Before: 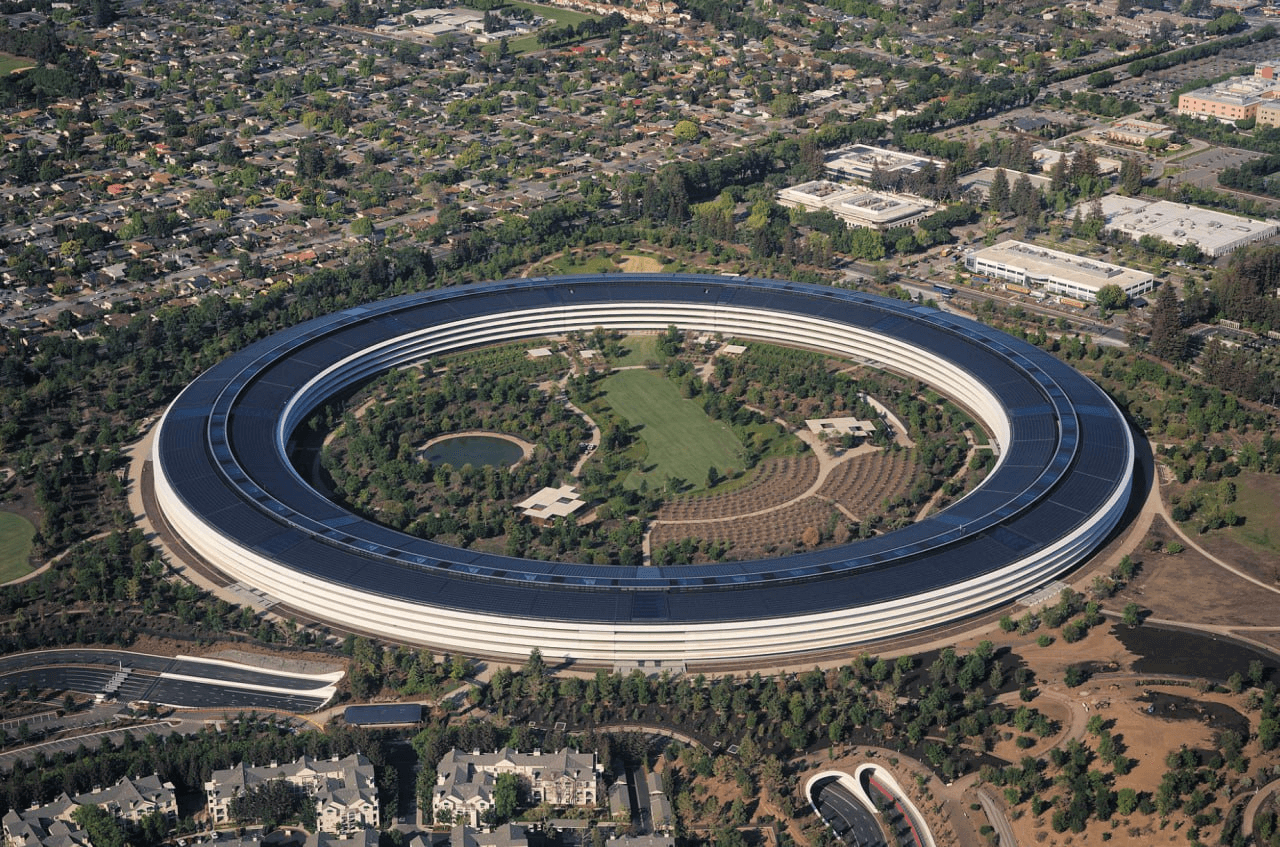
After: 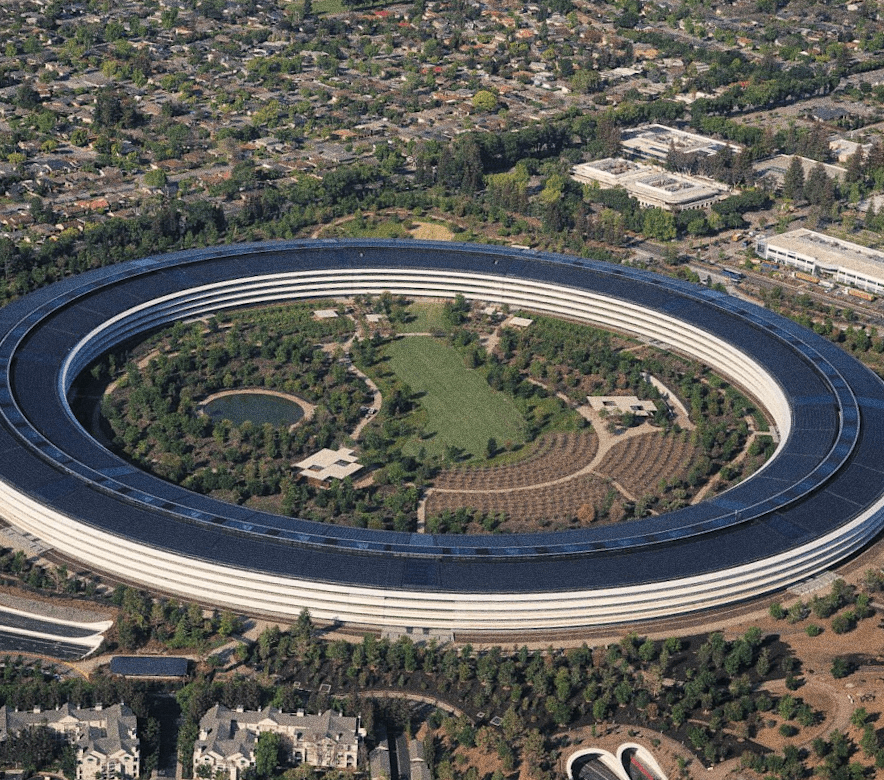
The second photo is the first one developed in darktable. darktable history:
rotate and perspective: automatic cropping original format, crop left 0, crop top 0
grain: coarseness 0.09 ISO, strength 40%
crop and rotate: angle -3.27°, left 14.277%, top 0.028%, right 10.766%, bottom 0.028%
